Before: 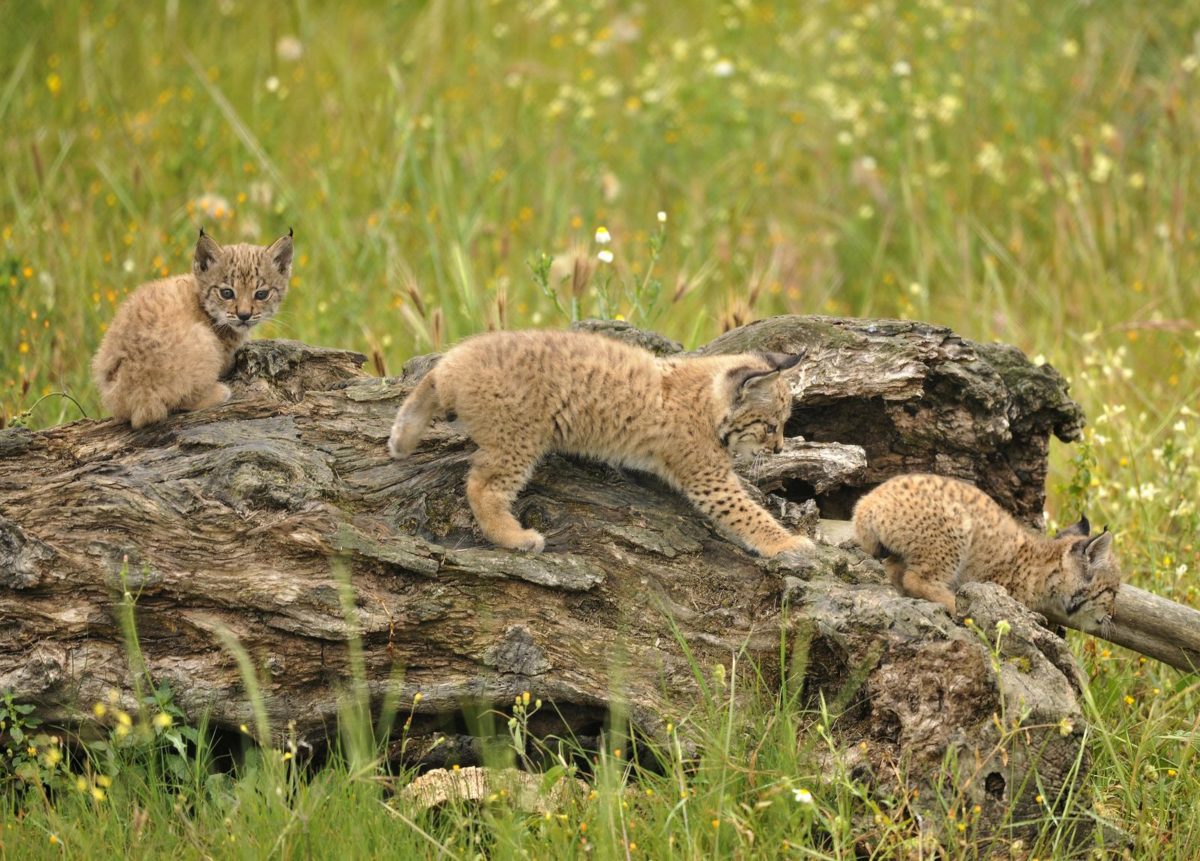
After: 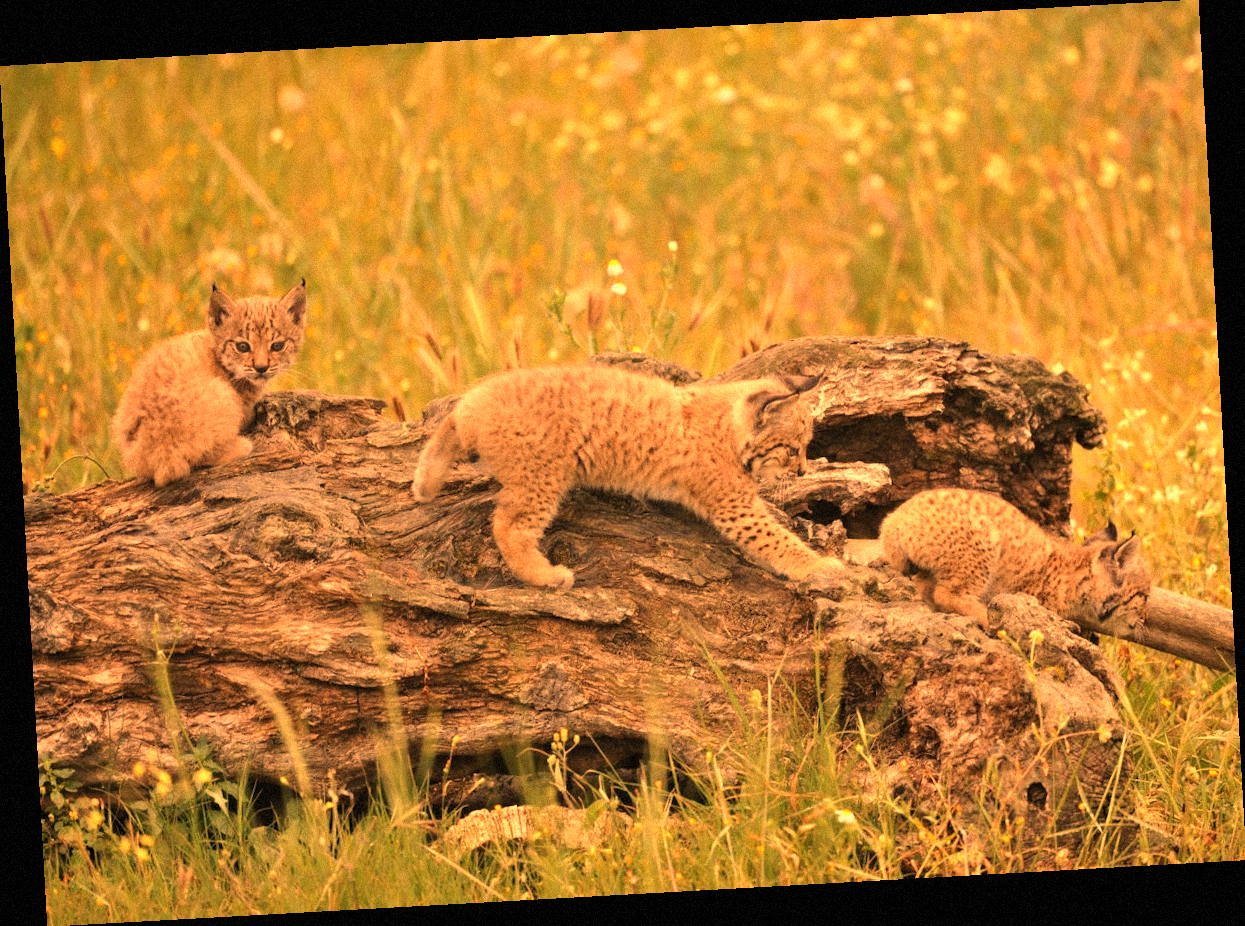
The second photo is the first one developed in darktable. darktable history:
rotate and perspective: rotation -3.18°, automatic cropping off
white balance: red 1.467, blue 0.684
grain: mid-tones bias 0%
